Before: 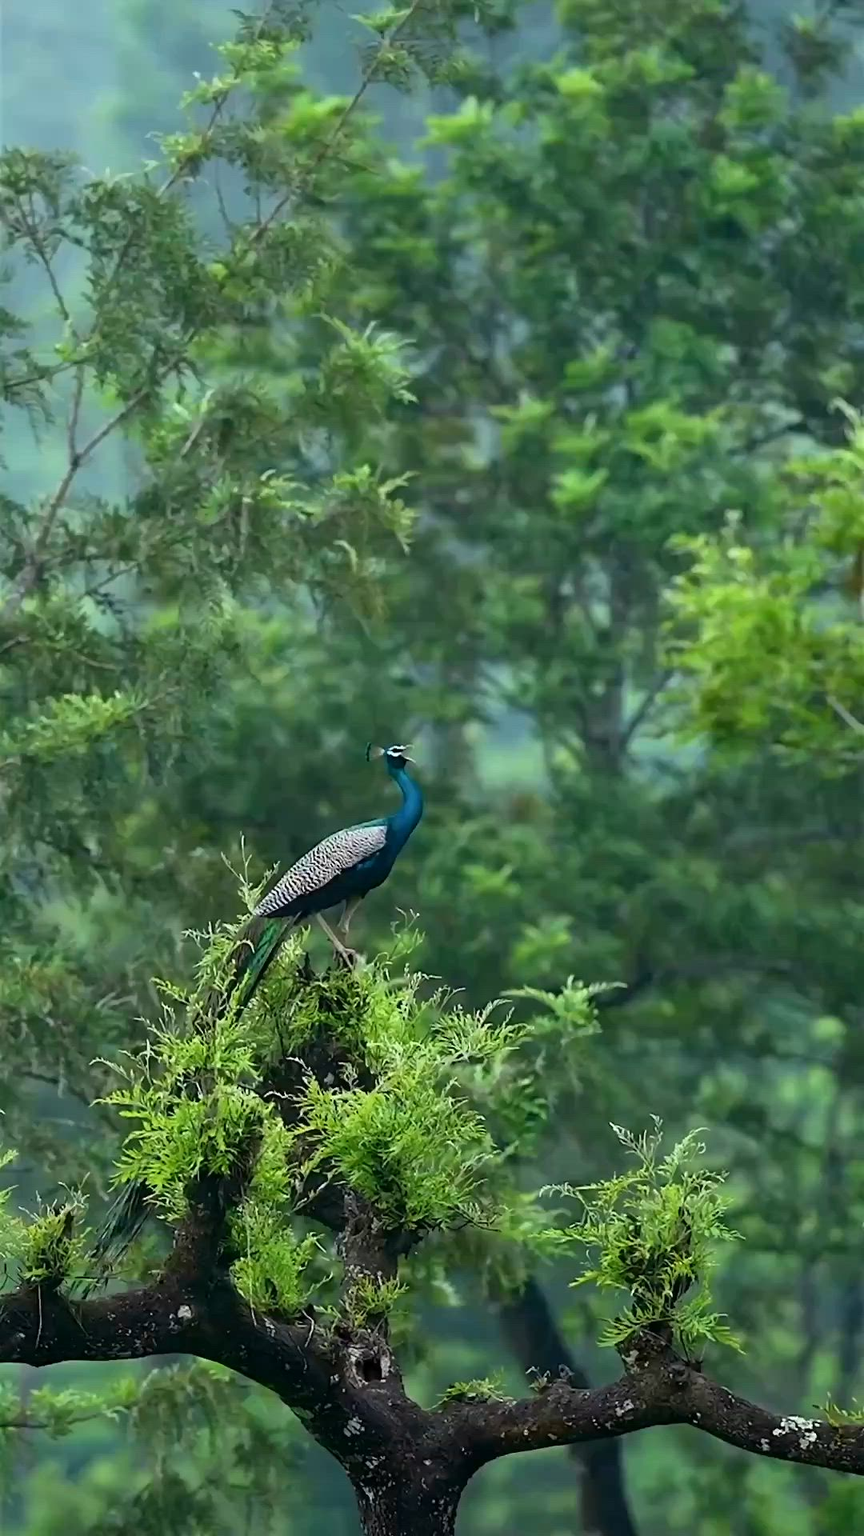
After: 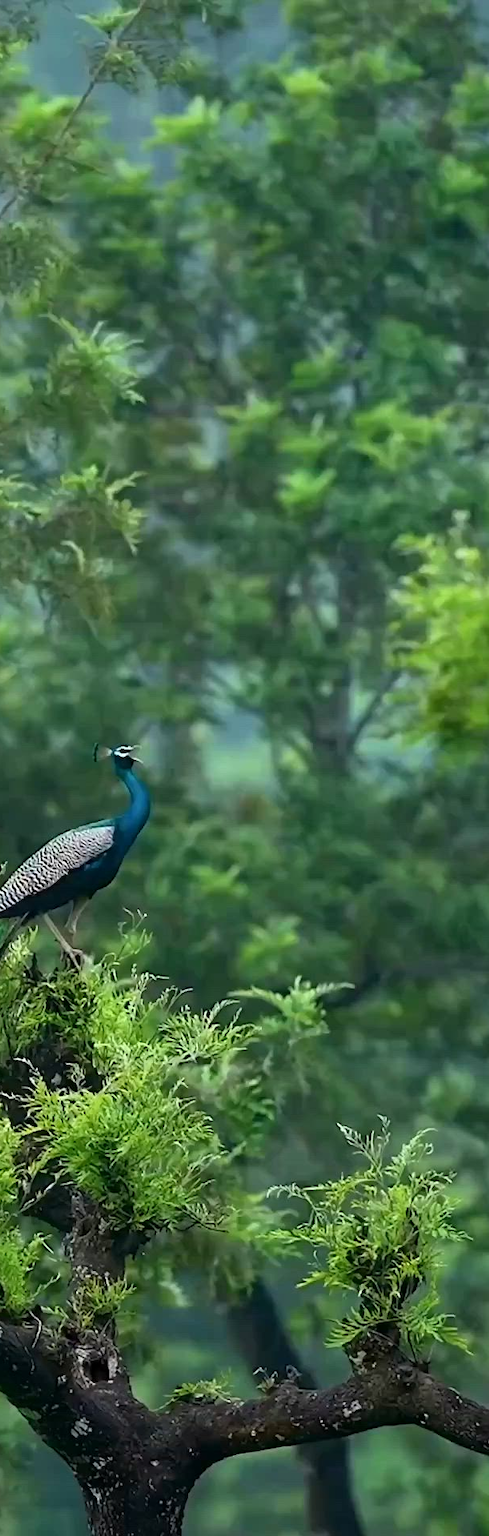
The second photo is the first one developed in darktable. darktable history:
crop: left 31.599%, top 0.022%, right 11.651%
